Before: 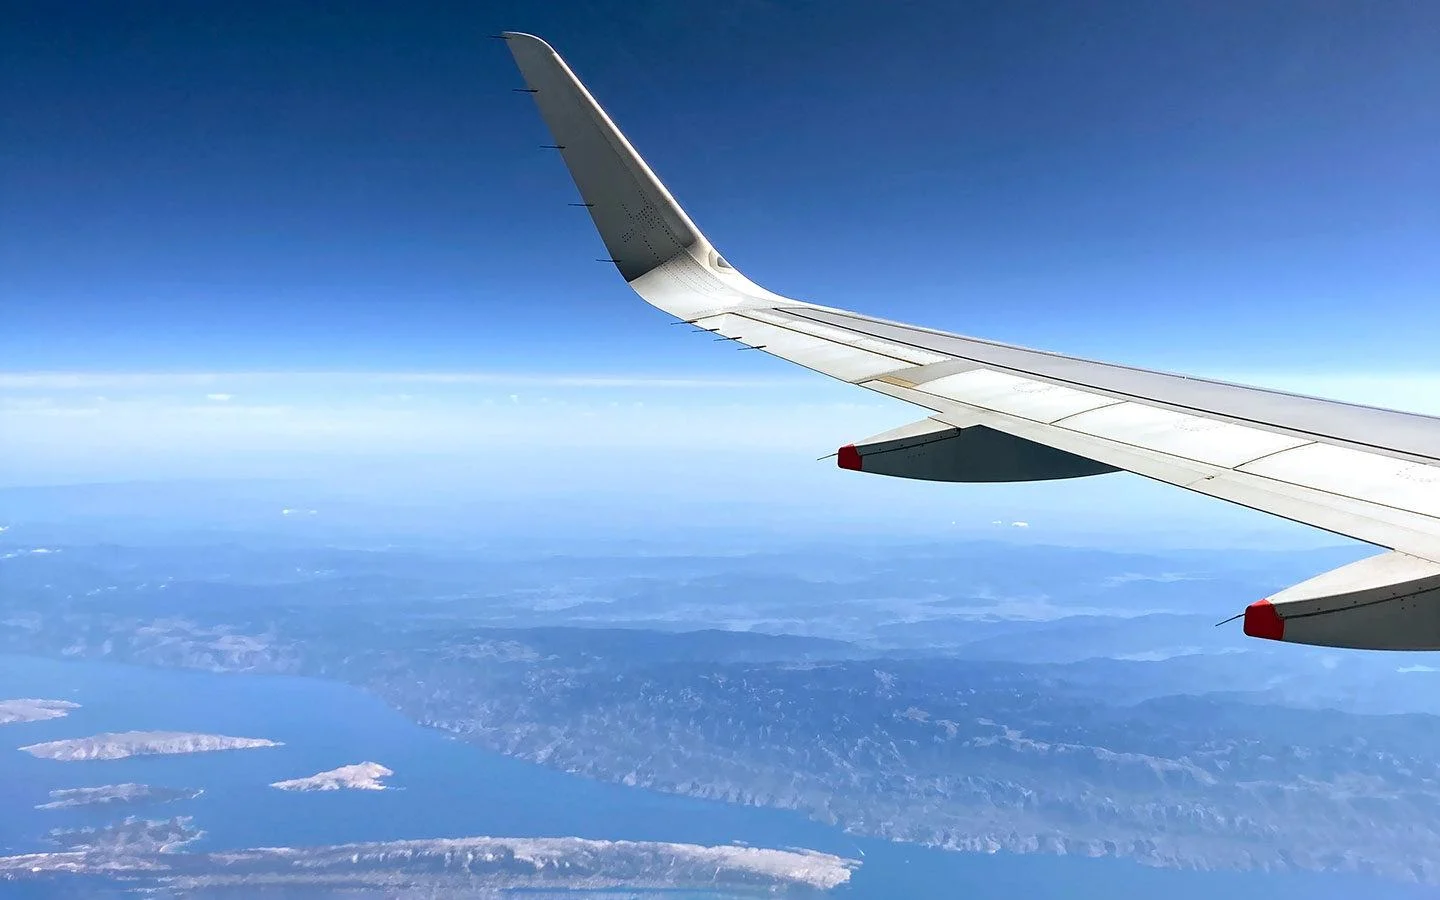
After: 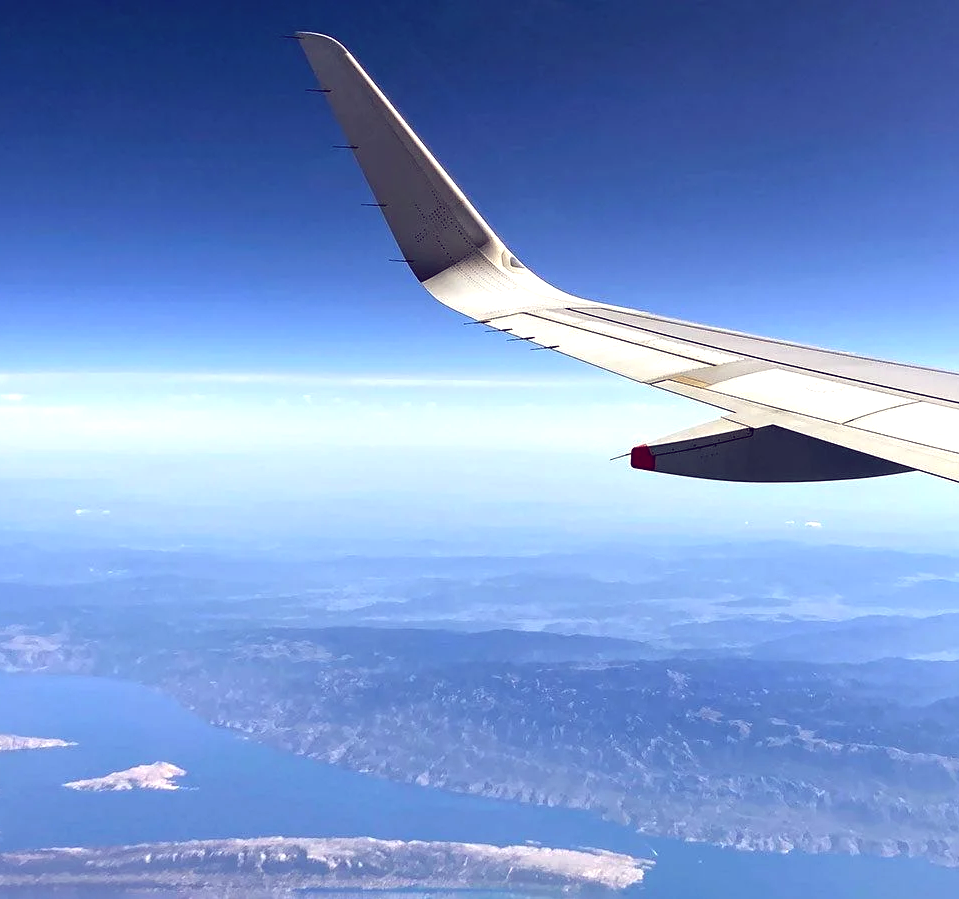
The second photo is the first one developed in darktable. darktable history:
crop and rotate: left 14.385%, right 18.948%
color balance: lift [1.001, 0.997, 0.99, 1.01], gamma [1.007, 1, 0.975, 1.025], gain [1, 1.065, 1.052, 0.935], contrast 13.25%
